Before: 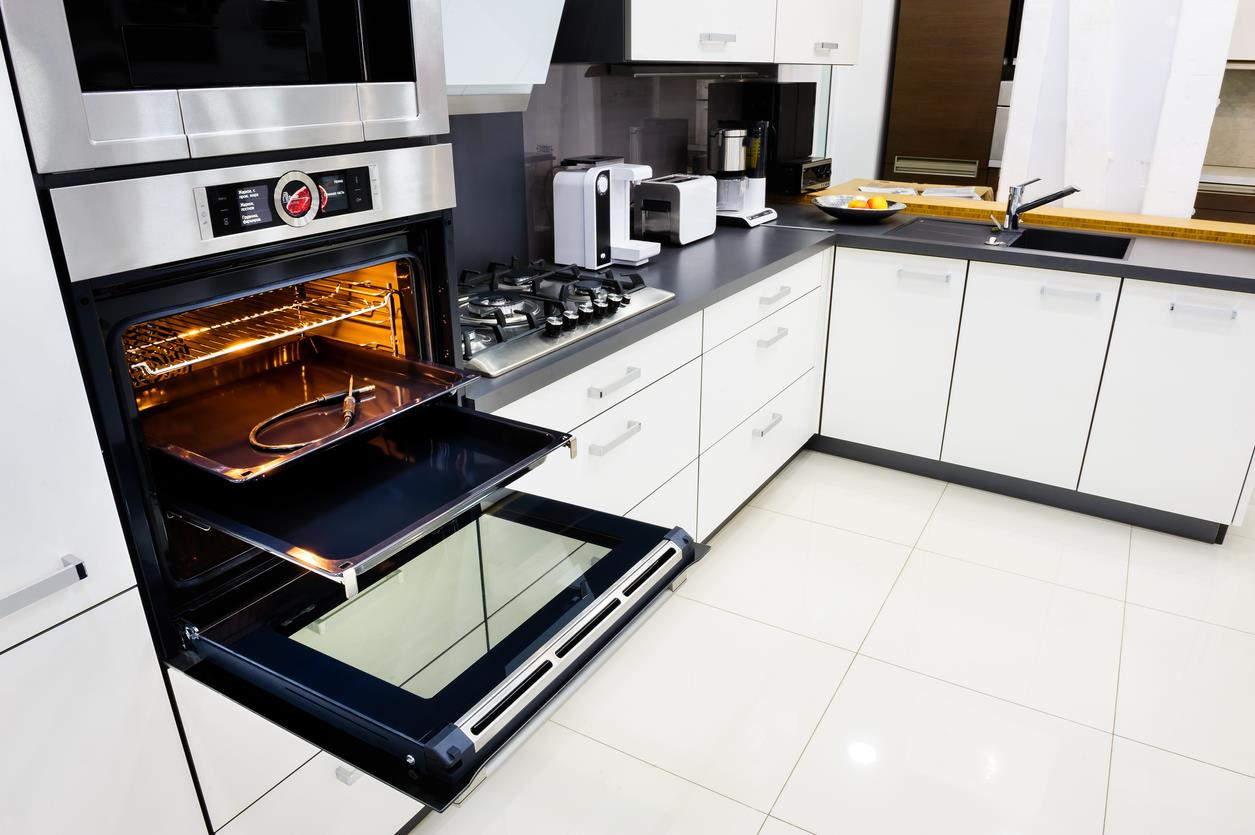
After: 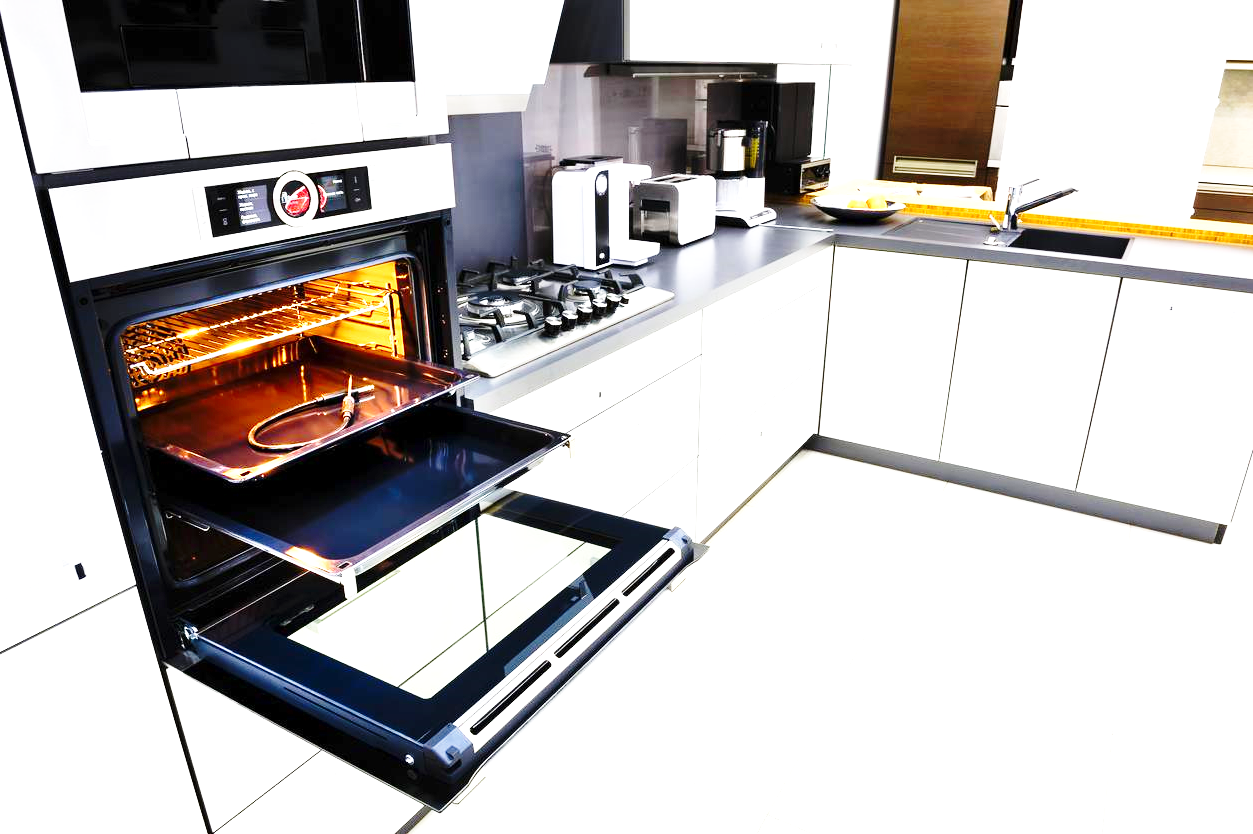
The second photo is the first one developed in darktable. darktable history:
exposure: exposure 1.16 EV, compensate exposure bias true, compensate highlight preservation false
crop and rotate: left 0.126%
base curve: curves: ch0 [(0, 0) (0.028, 0.03) (0.121, 0.232) (0.46, 0.748) (0.859, 0.968) (1, 1)], preserve colors none
